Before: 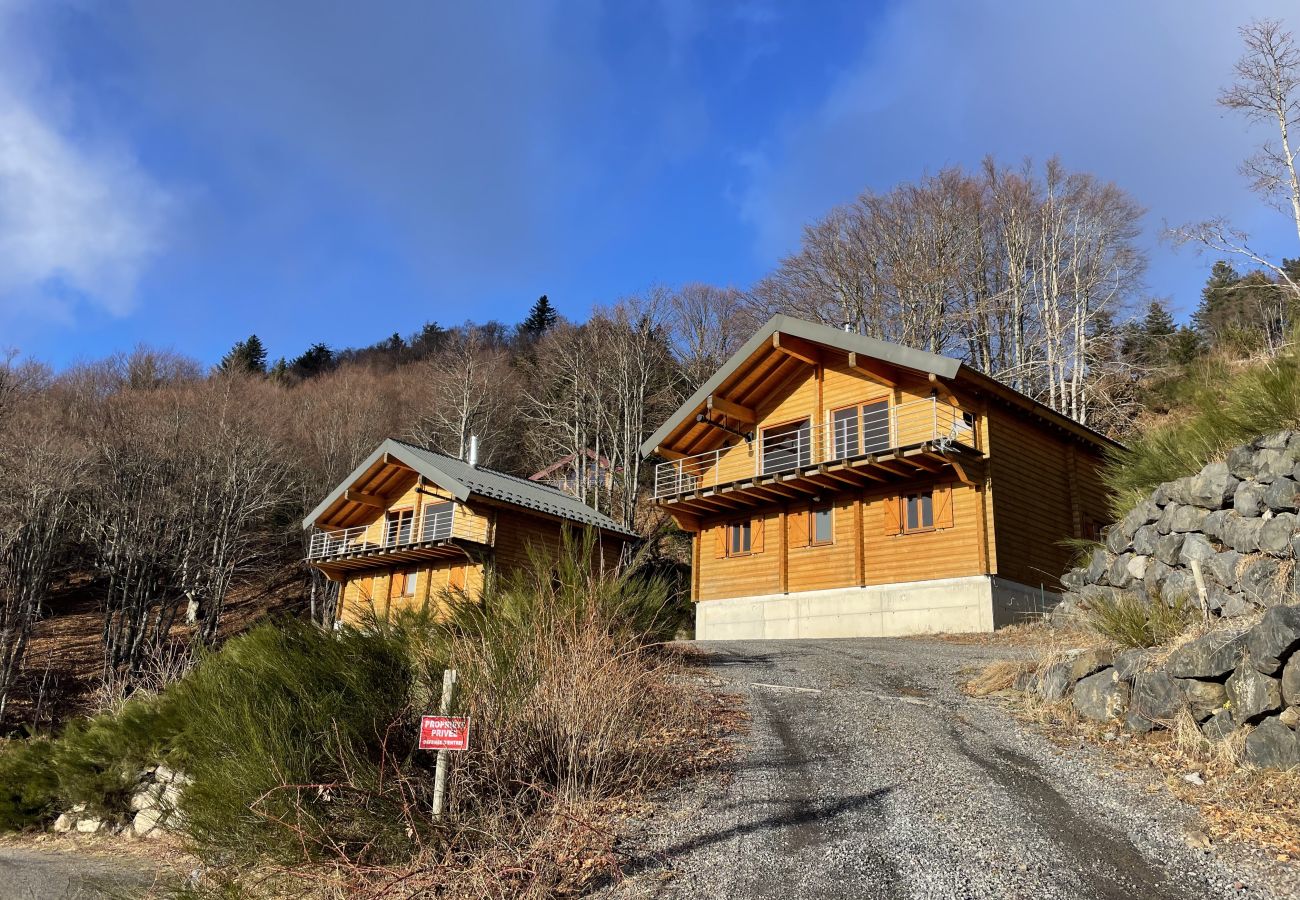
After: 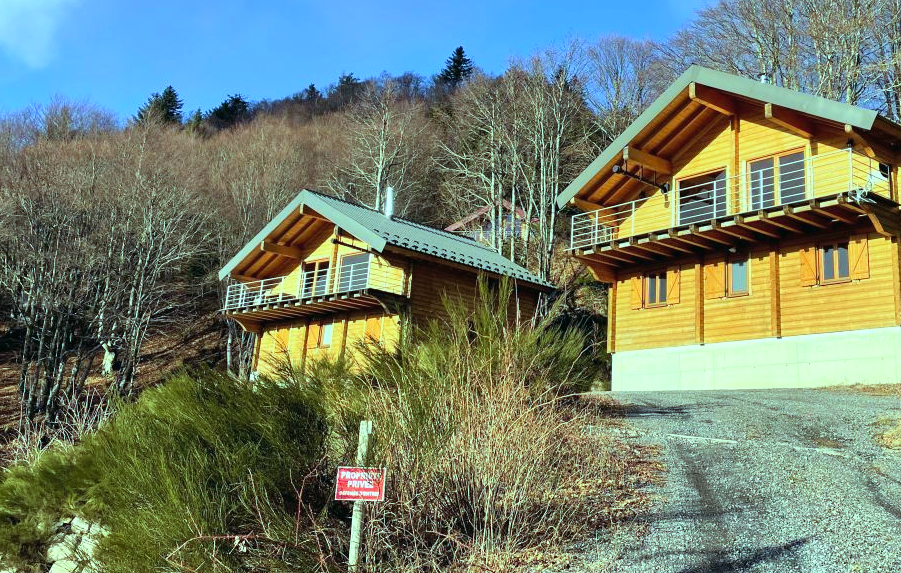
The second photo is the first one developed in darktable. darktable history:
color balance: mode lift, gamma, gain (sRGB), lift [0.997, 0.979, 1.021, 1.011], gamma [1, 1.084, 0.916, 0.998], gain [1, 0.87, 1.13, 1.101], contrast 4.55%, contrast fulcrum 38.24%, output saturation 104.09%
contrast brightness saturation: contrast 0.03, brightness 0.06, saturation 0.13
crop: left 6.488%, top 27.668%, right 24.183%, bottom 8.656%
base curve: curves: ch0 [(0, 0) (0.666, 0.806) (1, 1)]
velvia: on, module defaults
